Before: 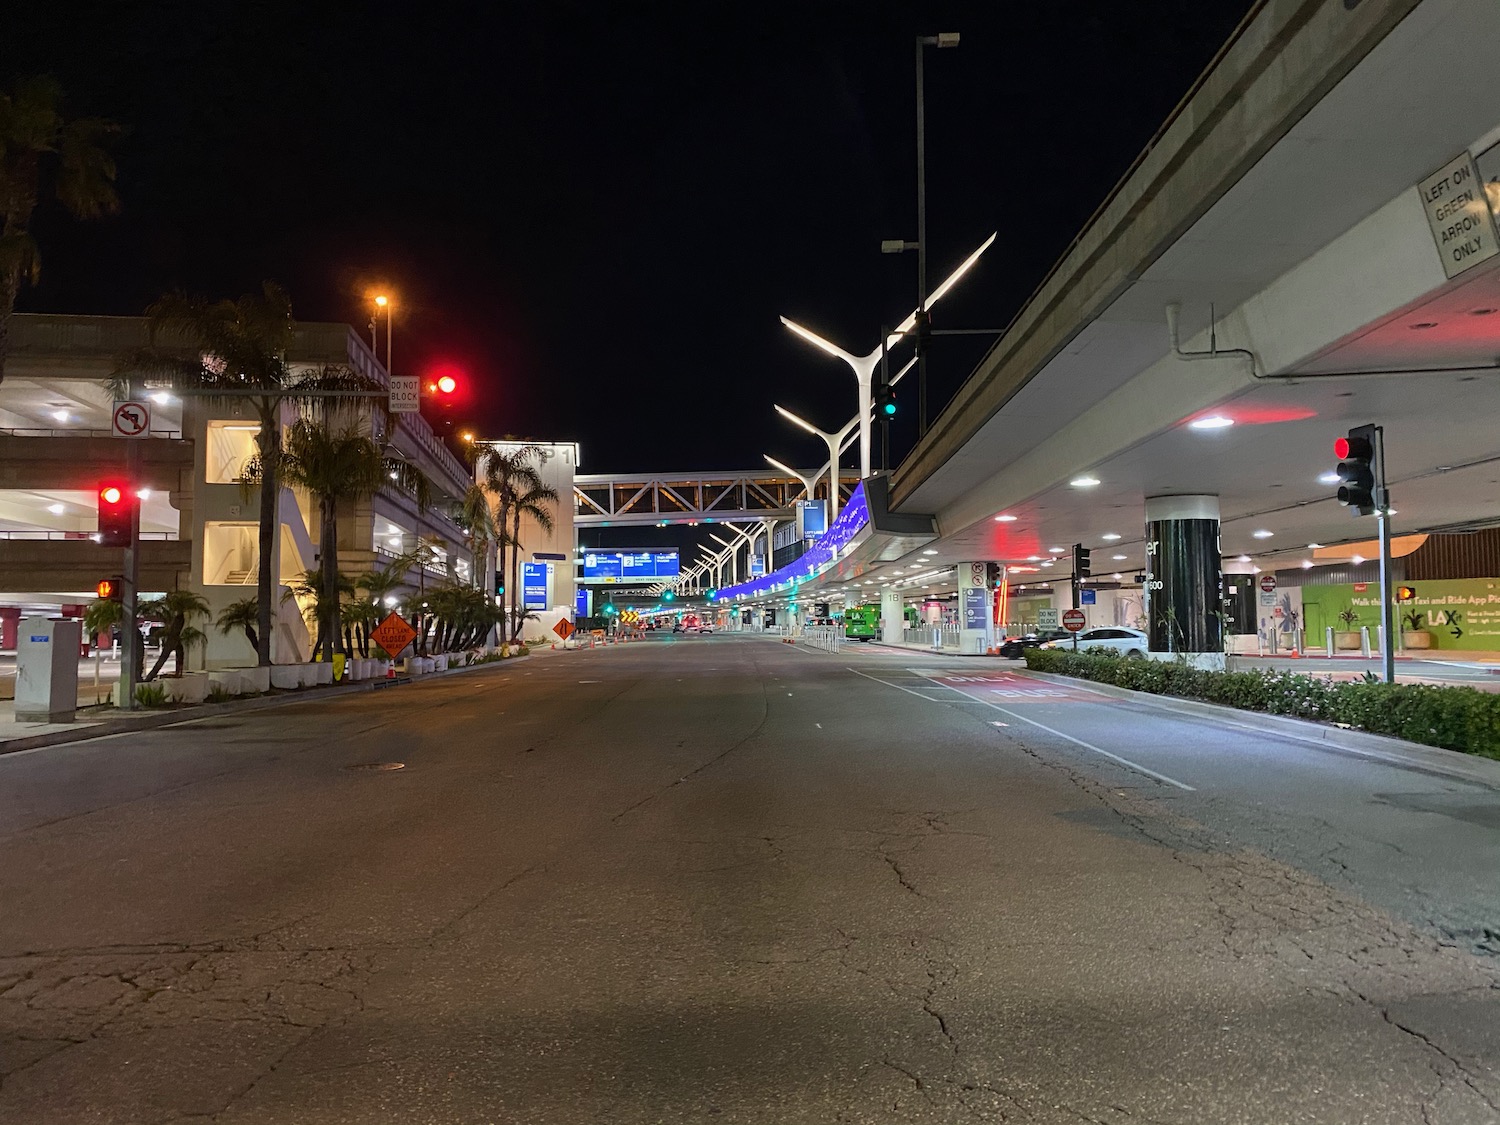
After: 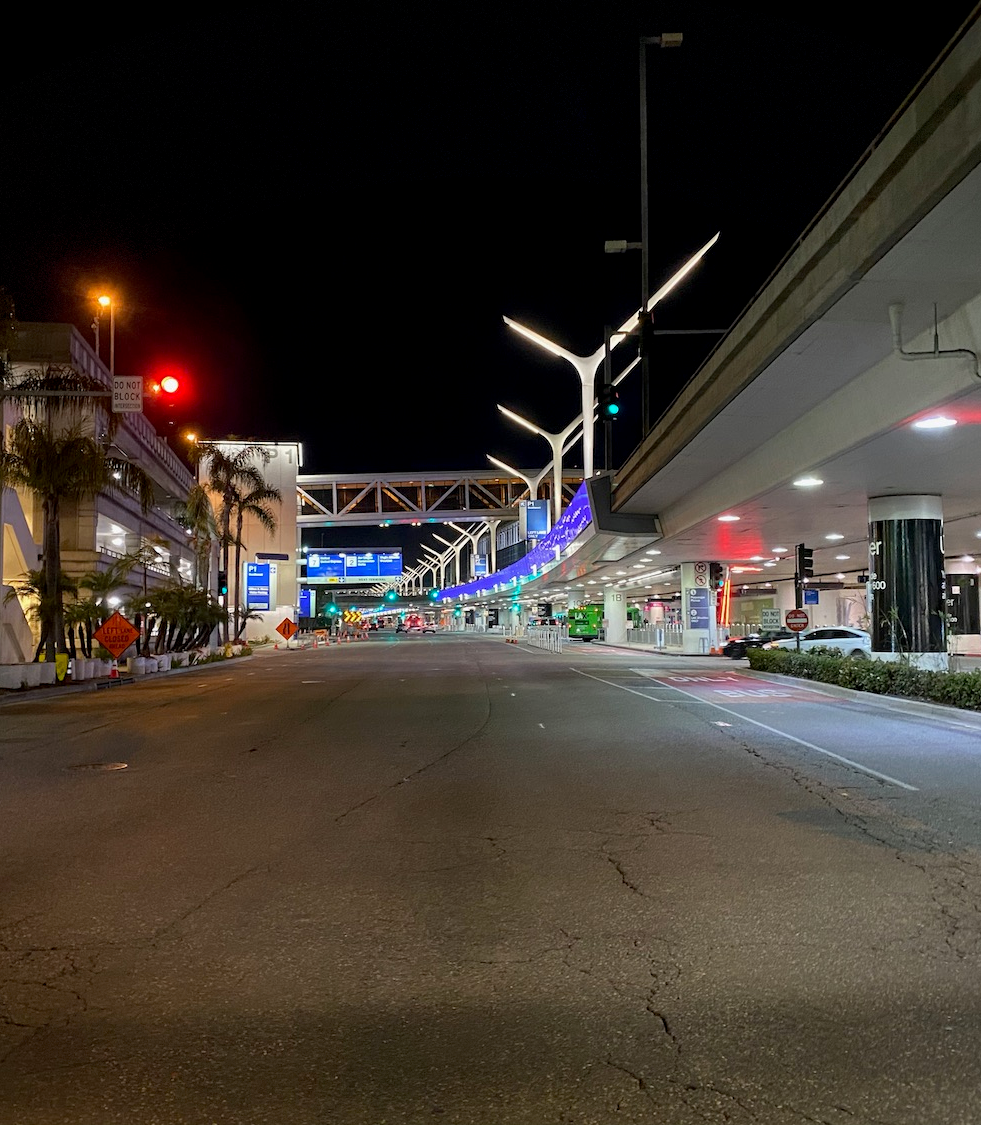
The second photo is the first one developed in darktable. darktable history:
crop and rotate: left 18.483%, right 16.053%
exposure: black level correction 0.001, compensate highlight preservation false
vignetting: fall-off start 99.26%, saturation 0.385, width/height ratio 1.308, dithering 8-bit output, unbound false
color correction: highlights a* -0.321, highlights b* -0.115
